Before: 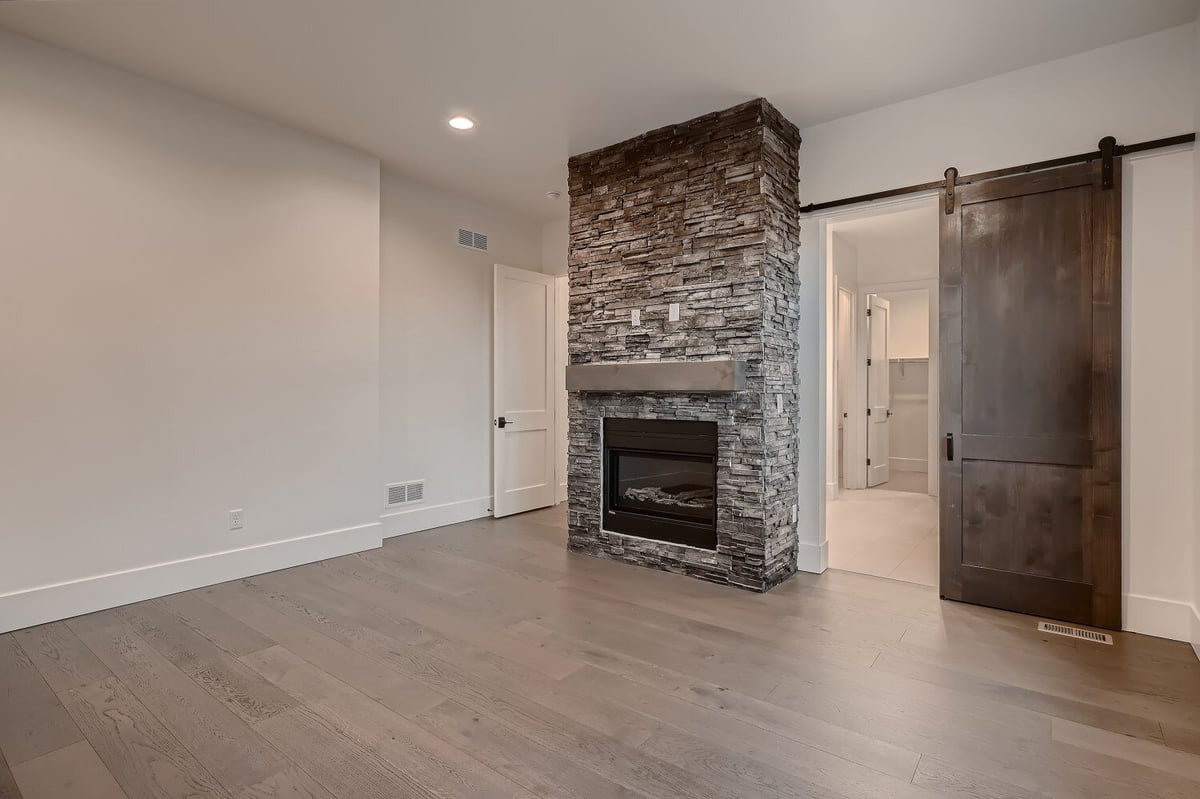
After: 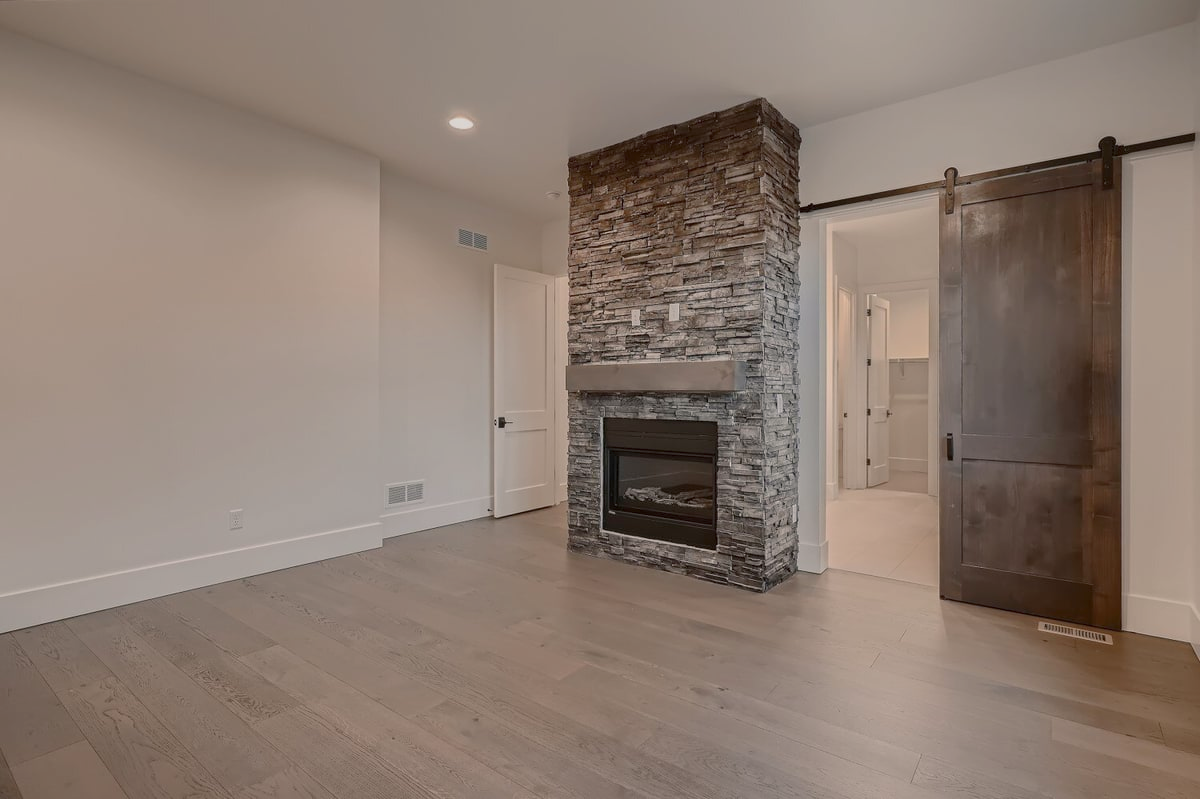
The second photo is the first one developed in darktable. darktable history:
color balance rgb: highlights gain › luminance 6.739%, highlights gain › chroma 0.886%, highlights gain › hue 49.15°, perceptual saturation grading › global saturation 0.608%, contrast -20.188%
exposure: exposure -0.145 EV, compensate exposure bias true, compensate highlight preservation false
